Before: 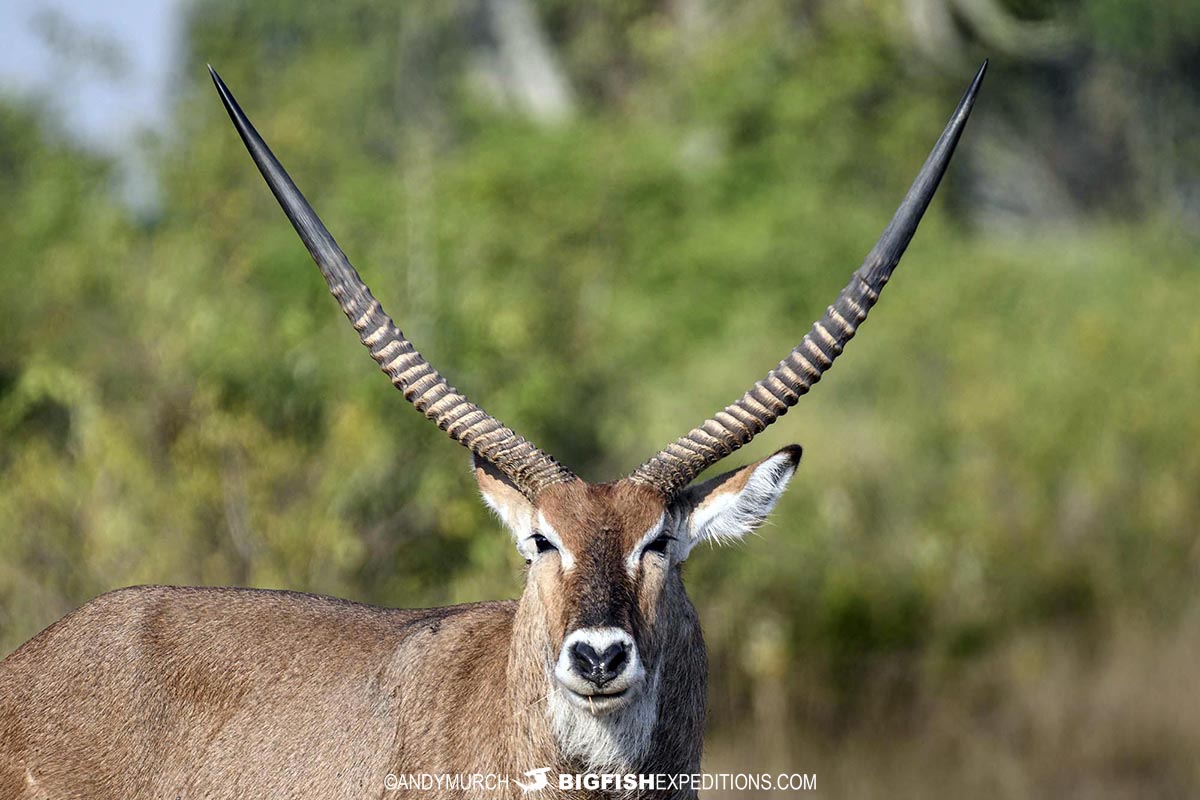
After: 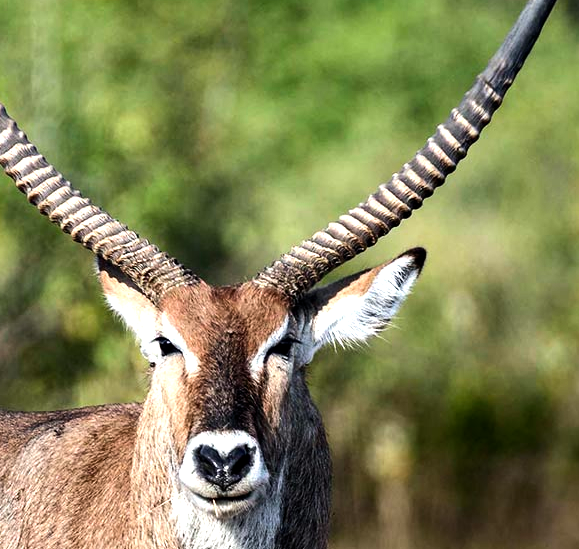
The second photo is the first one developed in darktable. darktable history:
white balance: red 1, blue 1
crop: left 31.379%, top 24.658%, right 20.326%, bottom 6.628%
tone equalizer: -8 EV -0.75 EV, -7 EV -0.7 EV, -6 EV -0.6 EV, -5 EV -0.4 EV, -3 EV 0.4 EV, -2 EV 0.6 EV, -1 EV 0.7 EV, +0 EV 0.75 EV, edges refinement/feathering 500, mask exposure compensation -1.57 EV, preserve details no
